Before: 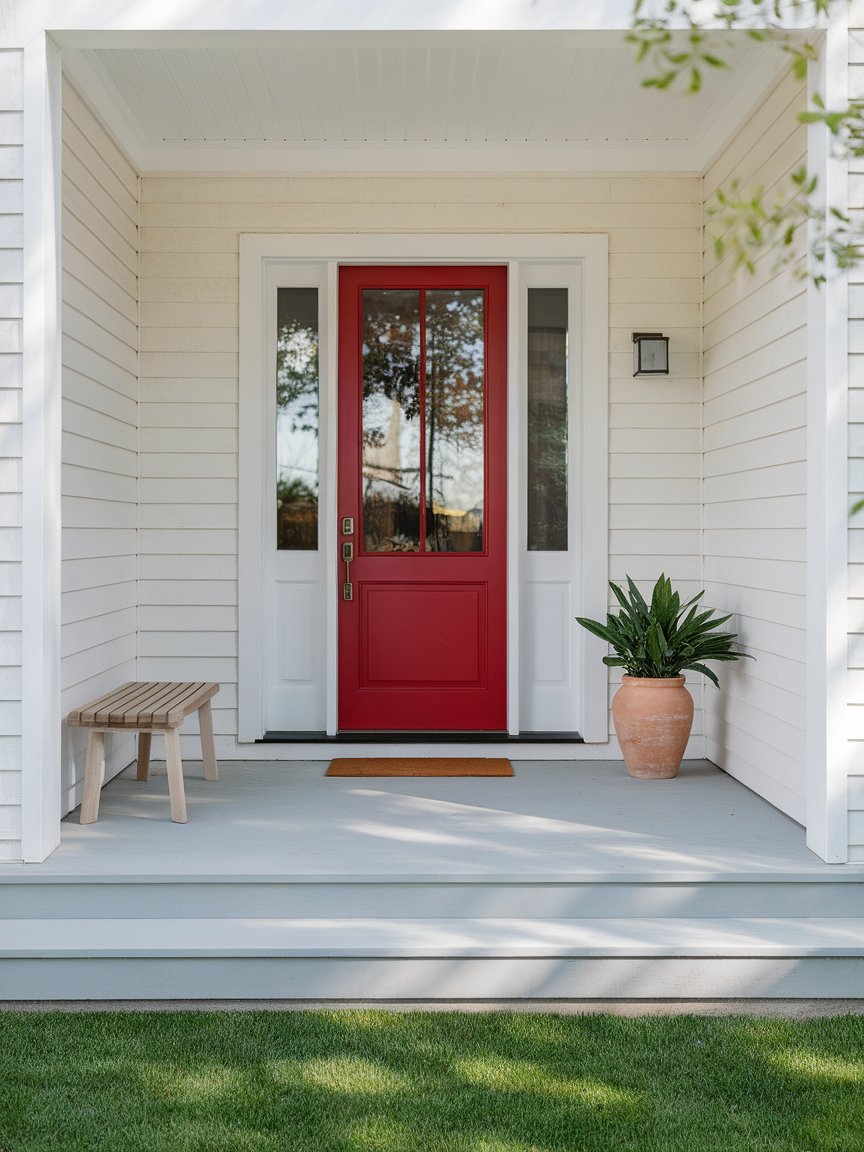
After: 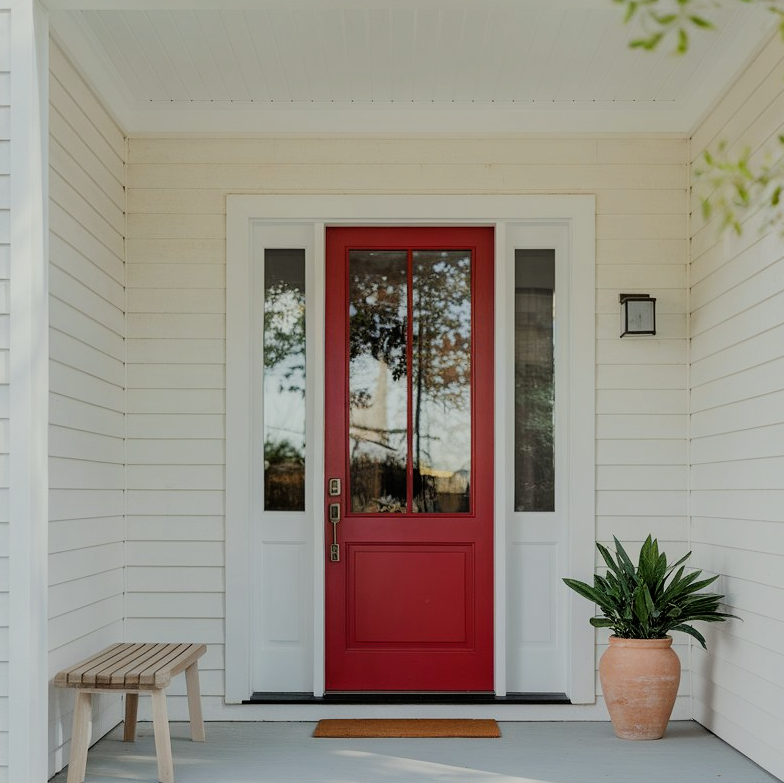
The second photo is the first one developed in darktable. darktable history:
color correction: highlights a* -2.68, highlights b* 2.57
crop: left 1.509%, top 3.452%, right 7.696%, bottom 28.452%
filmic rgb: black relative exposure -7.65 EV, white relative exposure 4.56 EV, hardness 3.61
